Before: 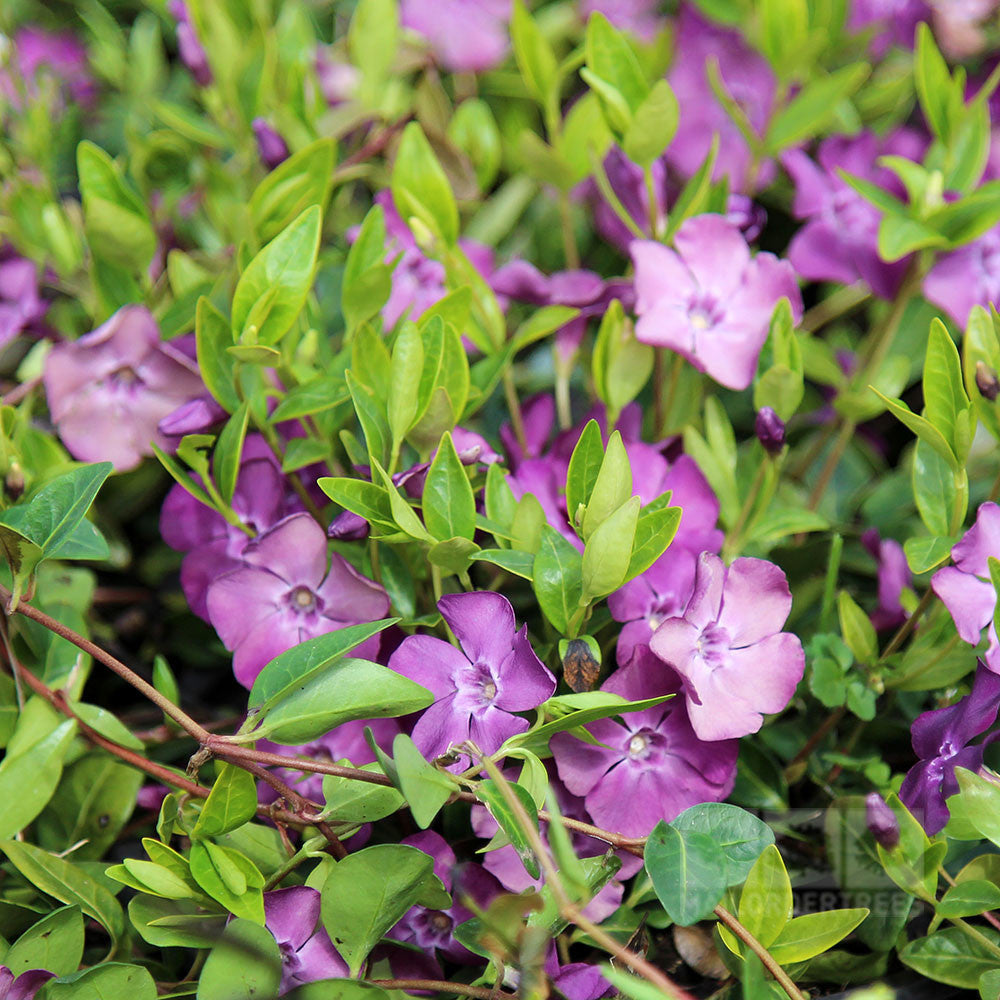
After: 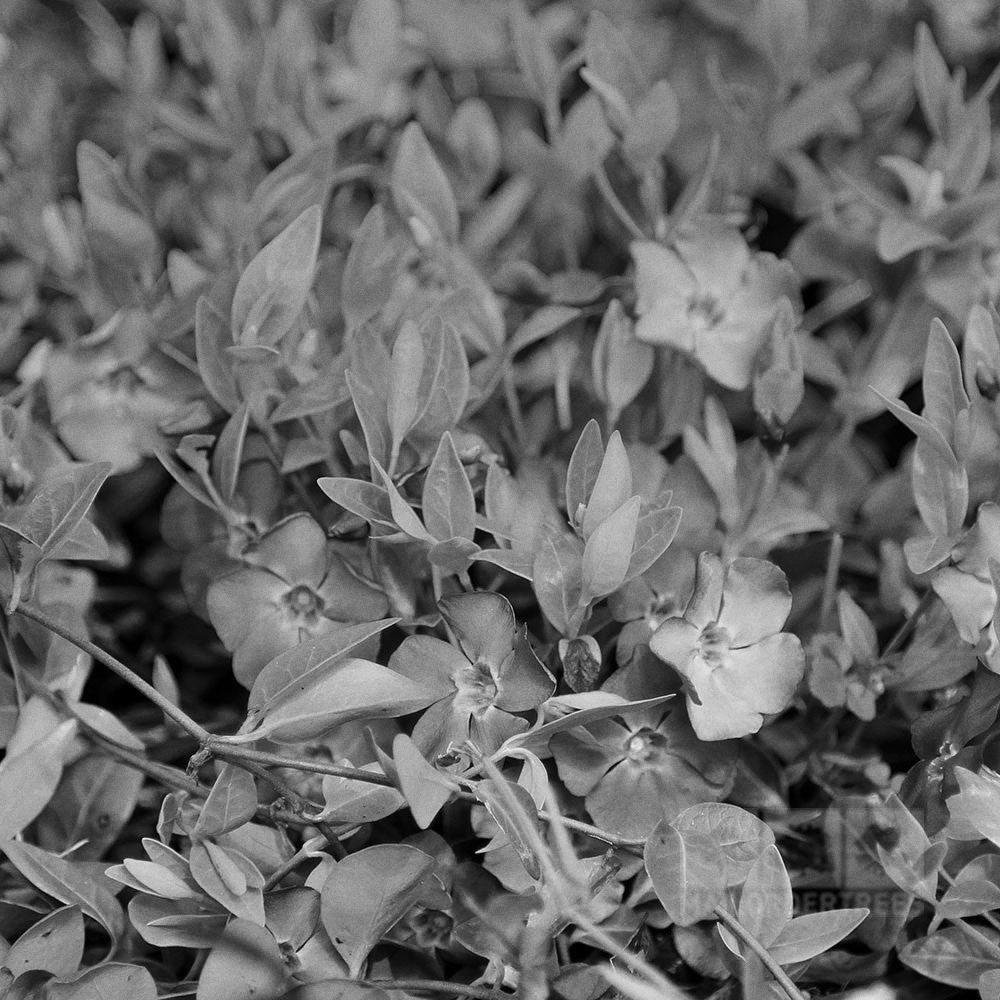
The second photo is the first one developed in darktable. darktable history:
monochrome: size 1
graduated density: hue 238.83°, saturation 50%
grain: coarseness 0.47 ISO
